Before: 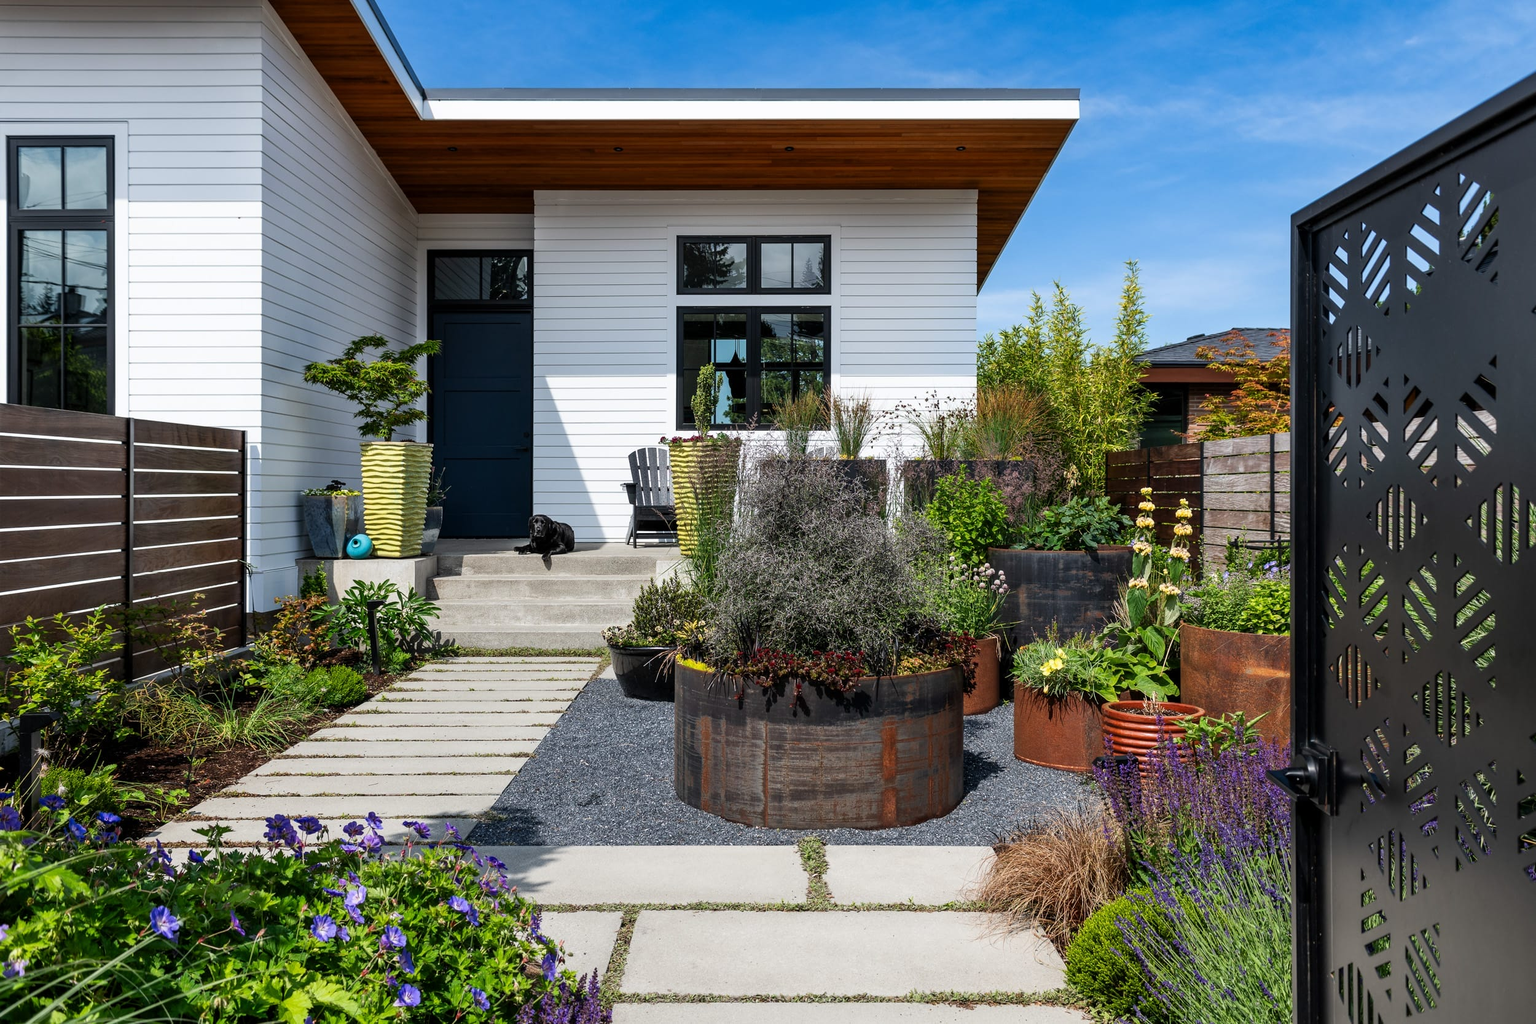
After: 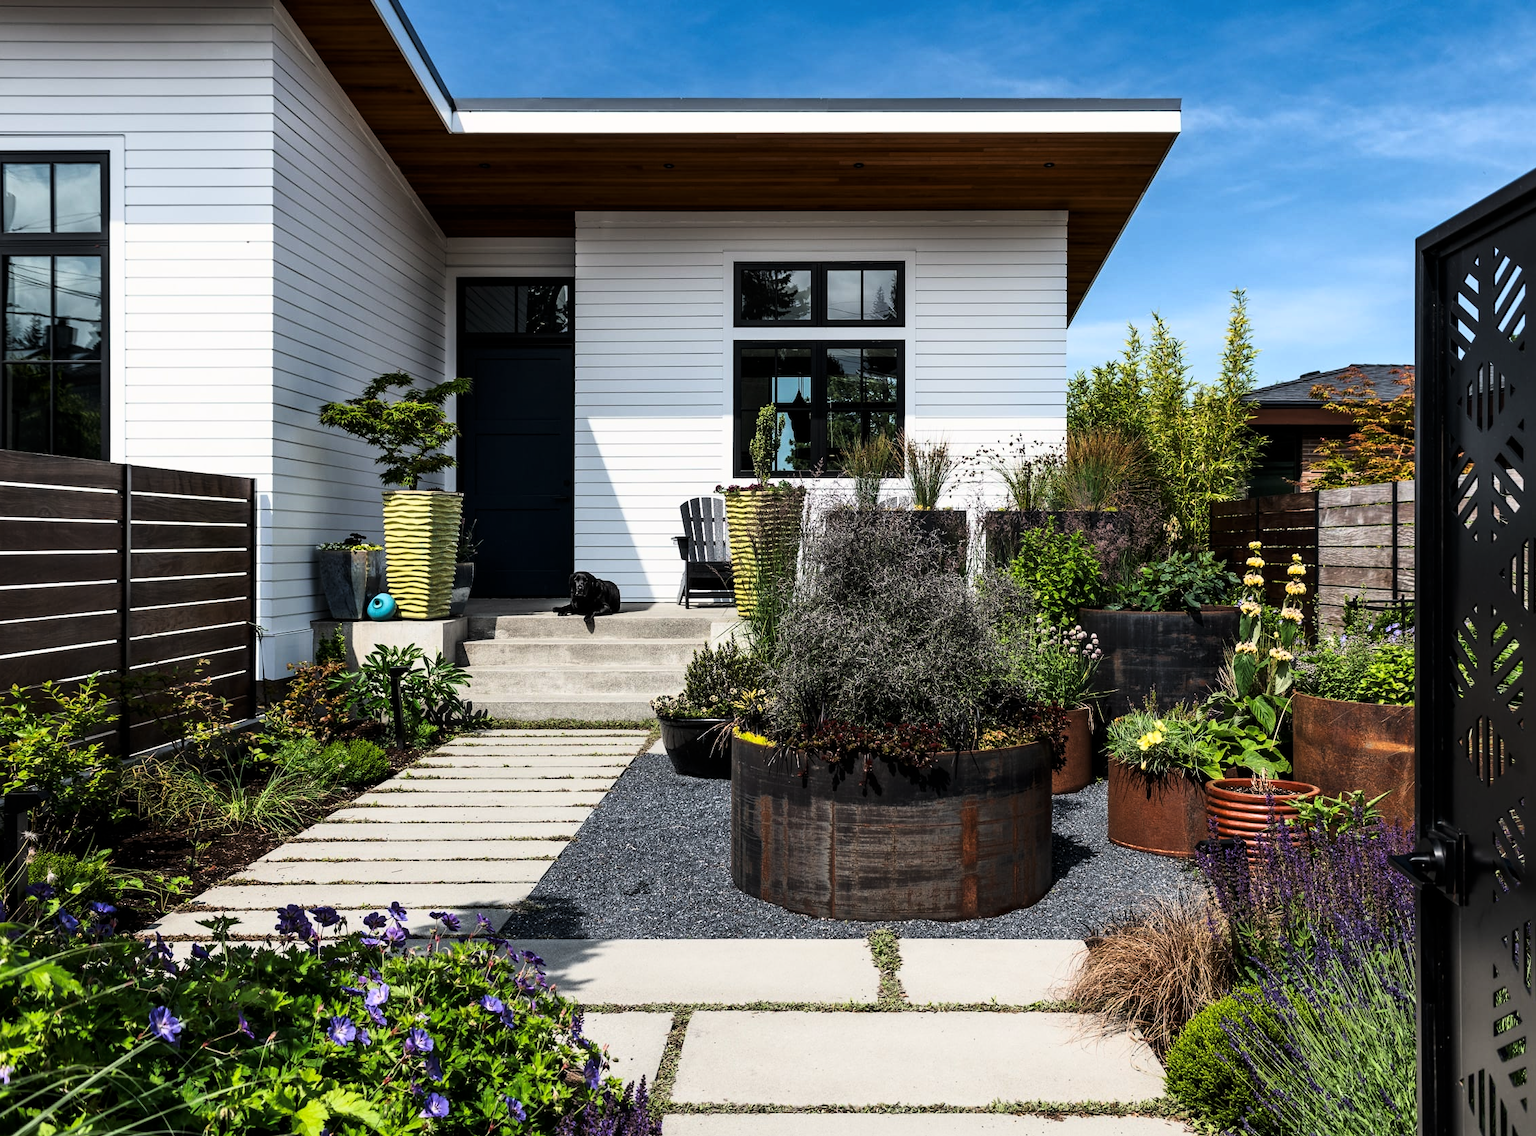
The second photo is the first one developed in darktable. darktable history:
white balance: red 1.009, blue 0.985
crop and rotate: left 1.088%, right 8.807%
tone curve: curves: ch0 [(0, 0) (0.042, 0.01) (0.223, 0.123) (0.59, 0.574) (0.802, 0.868) (1, 1)], color space Lab, linked channels, preserve colors none
